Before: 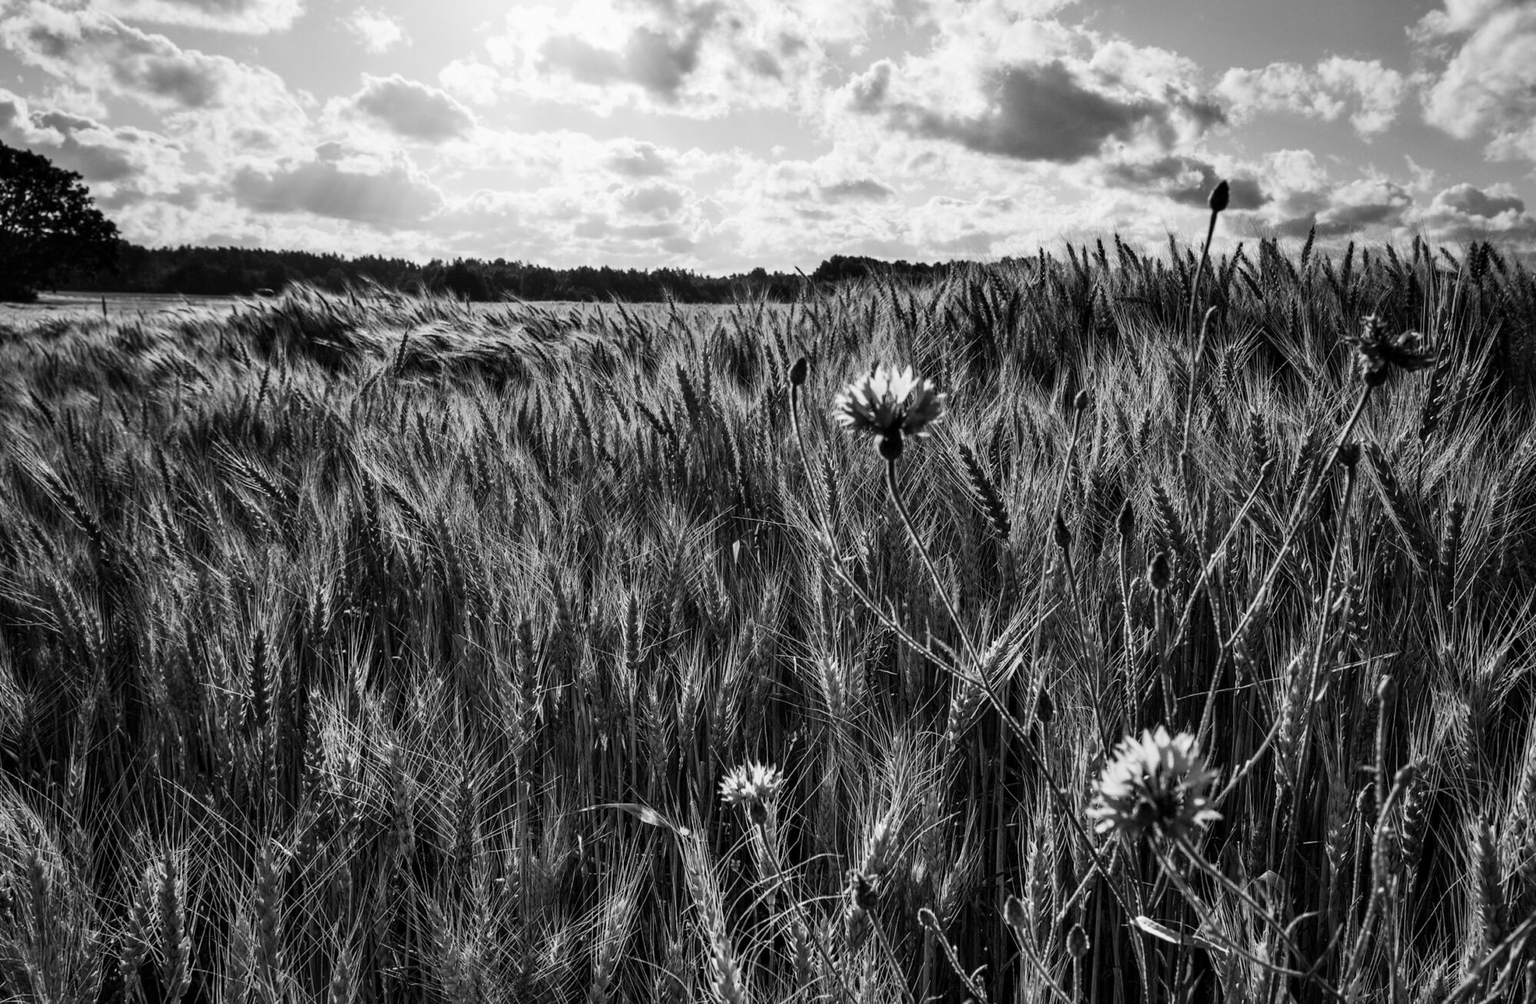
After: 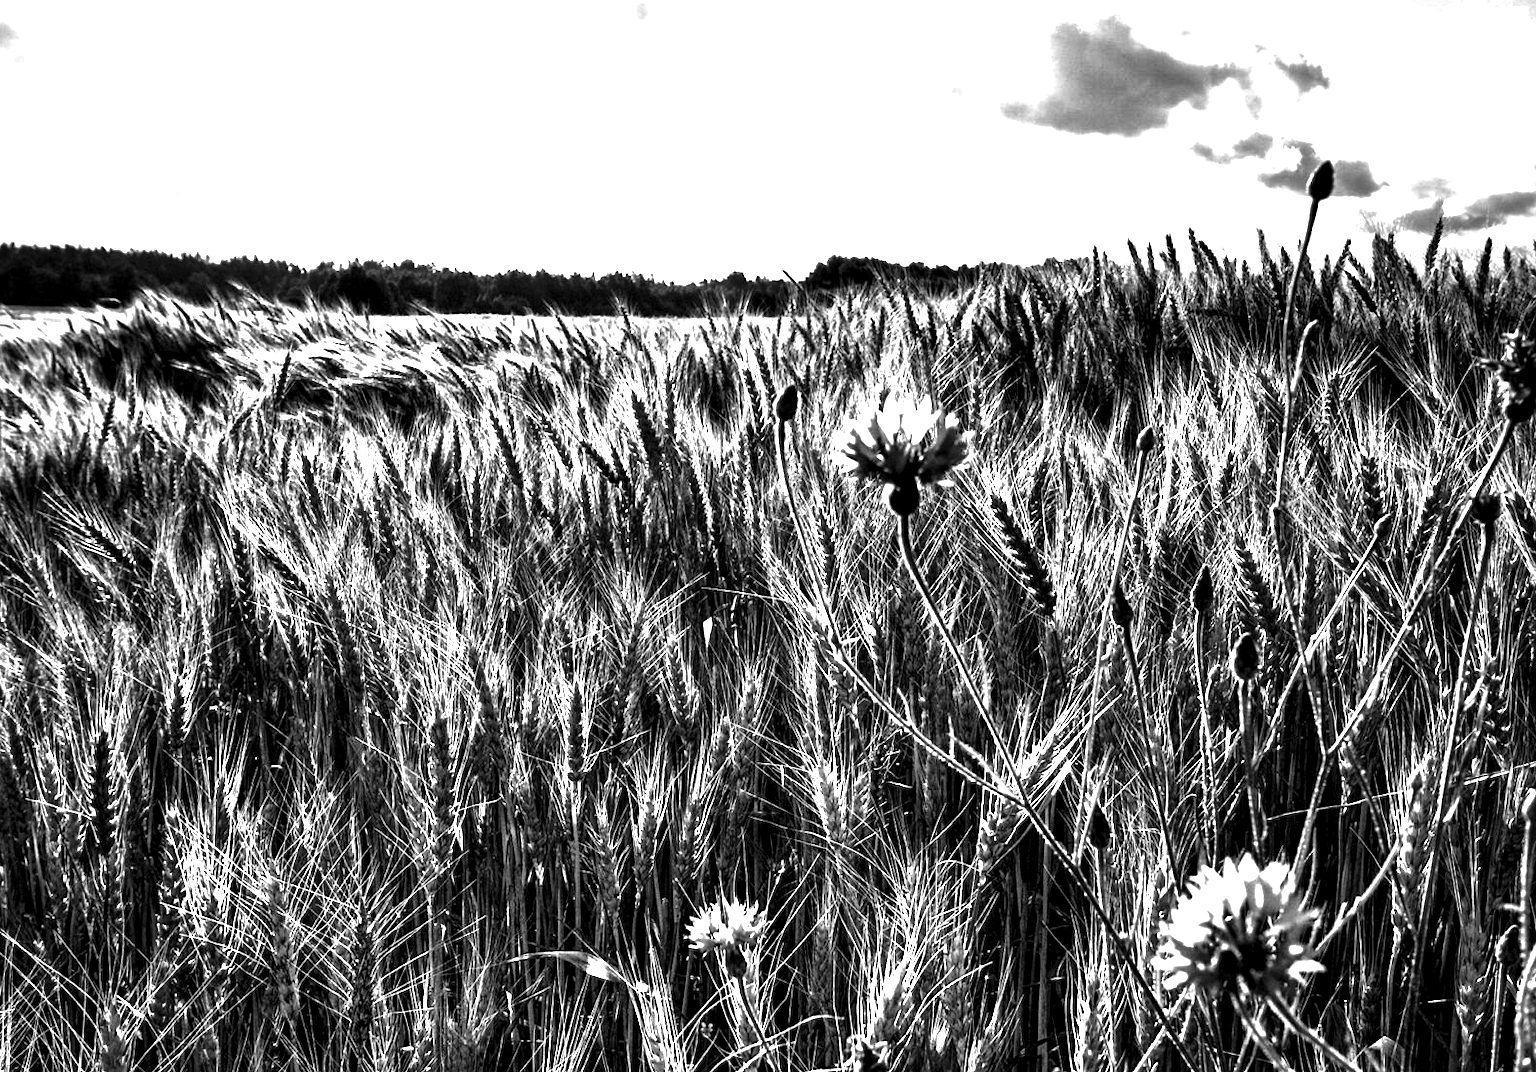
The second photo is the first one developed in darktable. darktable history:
crop: left 11.686%, top 5.379%, right 9.559%, bottom 10.404%
levels: levels [0.044, 0.475, 0.791]
local contrast: mode bilateral grid, contrast 19, coarseness 21, detail 150%, midtone range 0.2
exposure: black level correction 0, exposure 1 EV, compensate exposure bias true, compensate highlight preservation false
